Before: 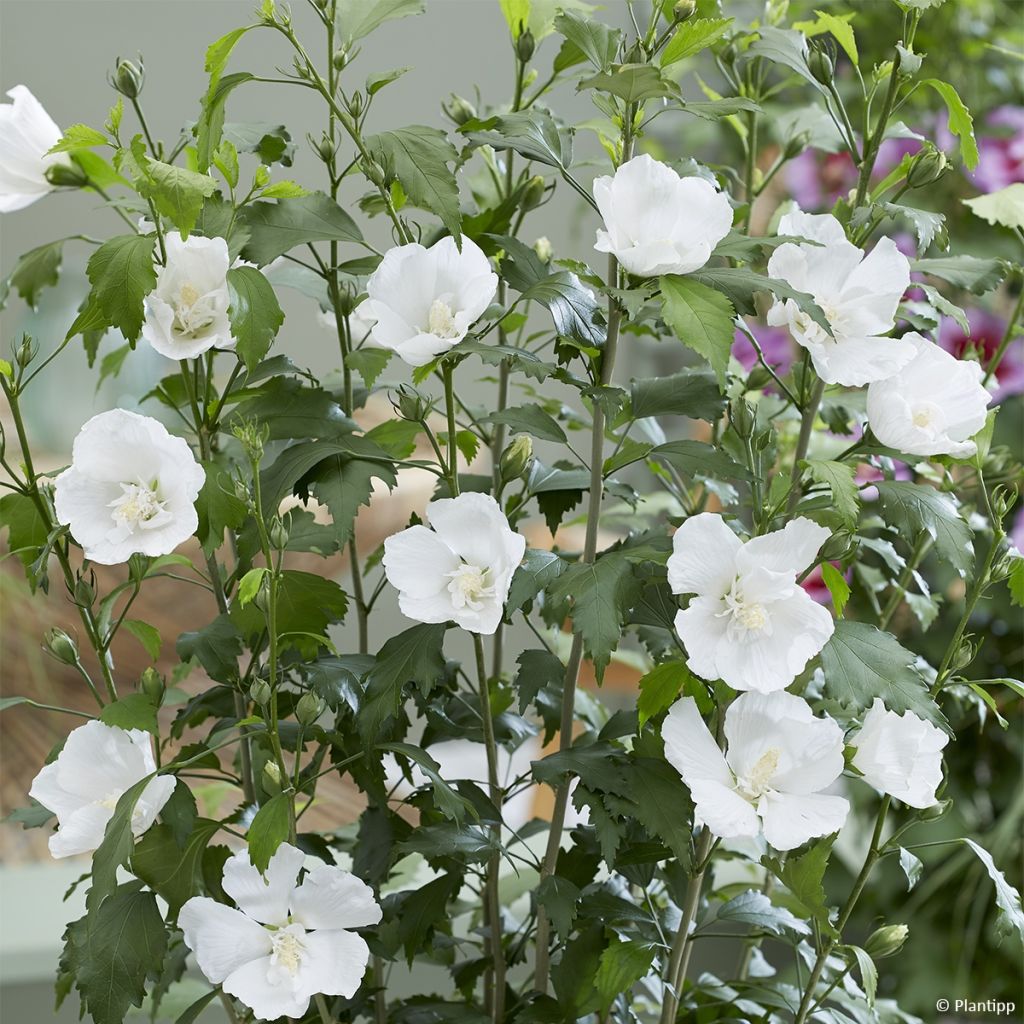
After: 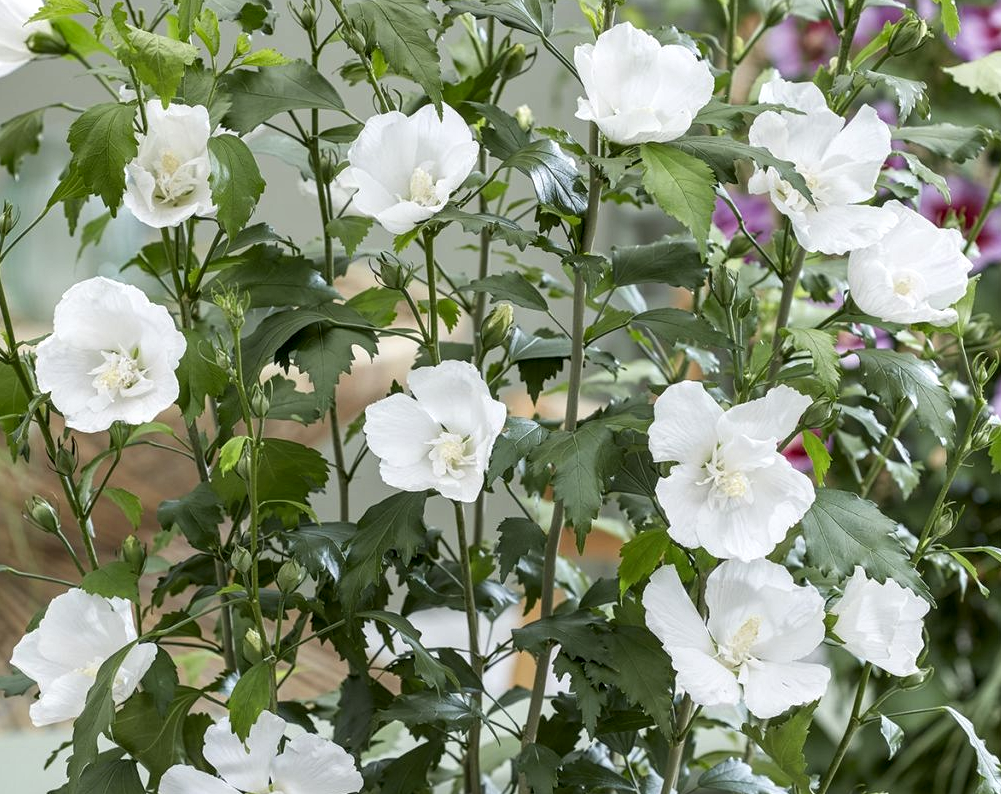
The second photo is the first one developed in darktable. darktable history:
crop and rotate: left 1.922%, top 12.933%, right 0.297%, bottom 9.431%
local contrast: highlights 62%, detail 143%, midtone range 0.428
